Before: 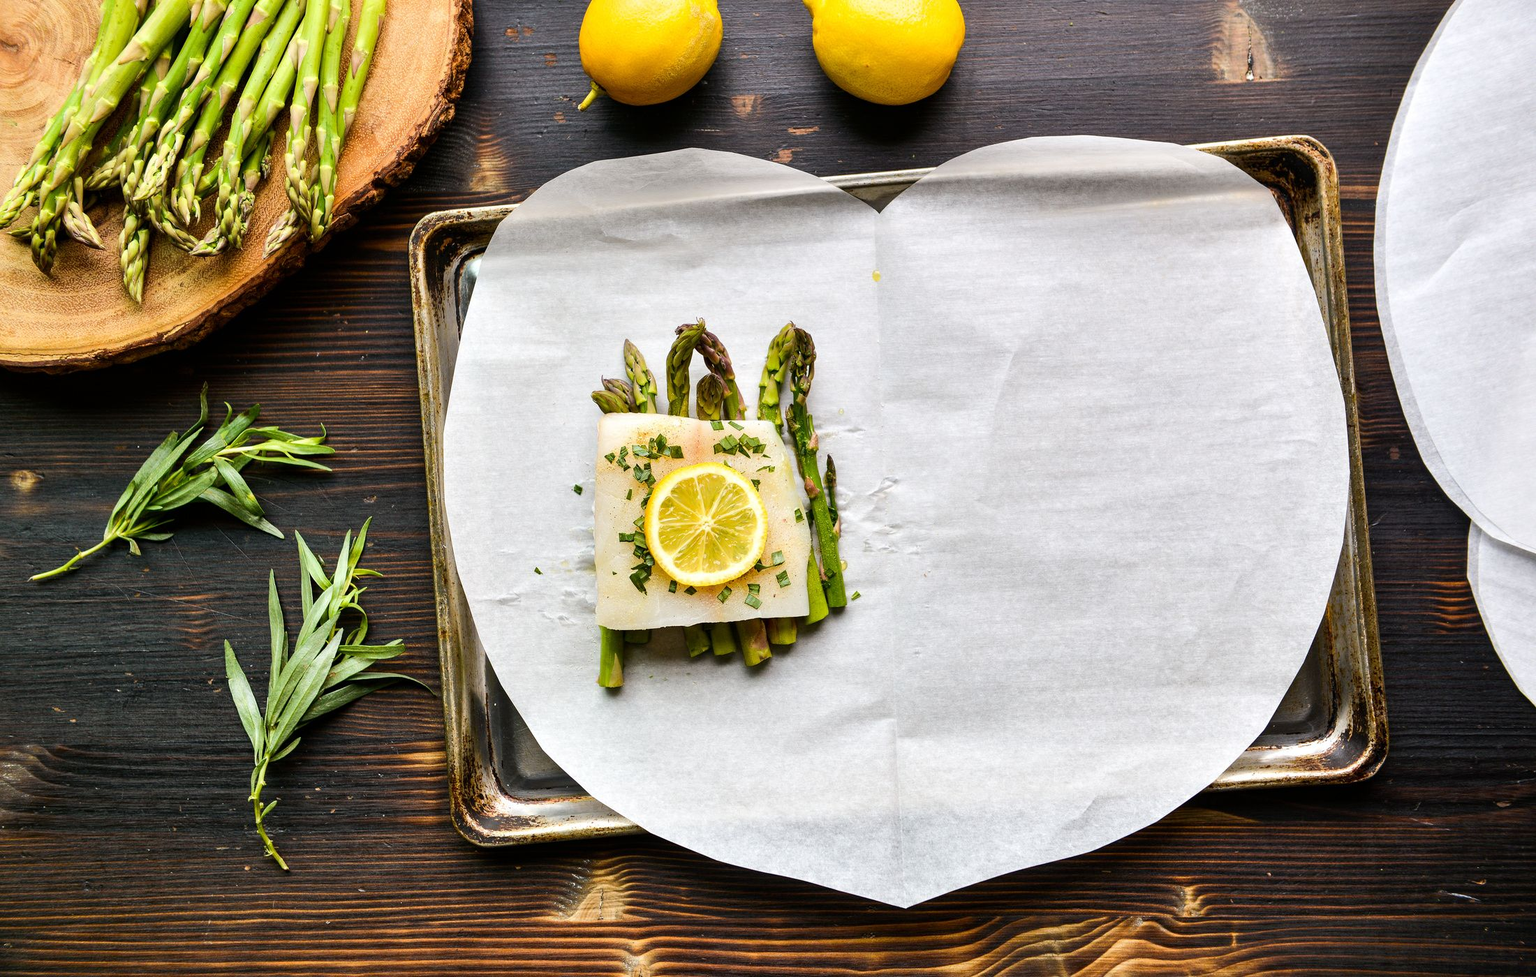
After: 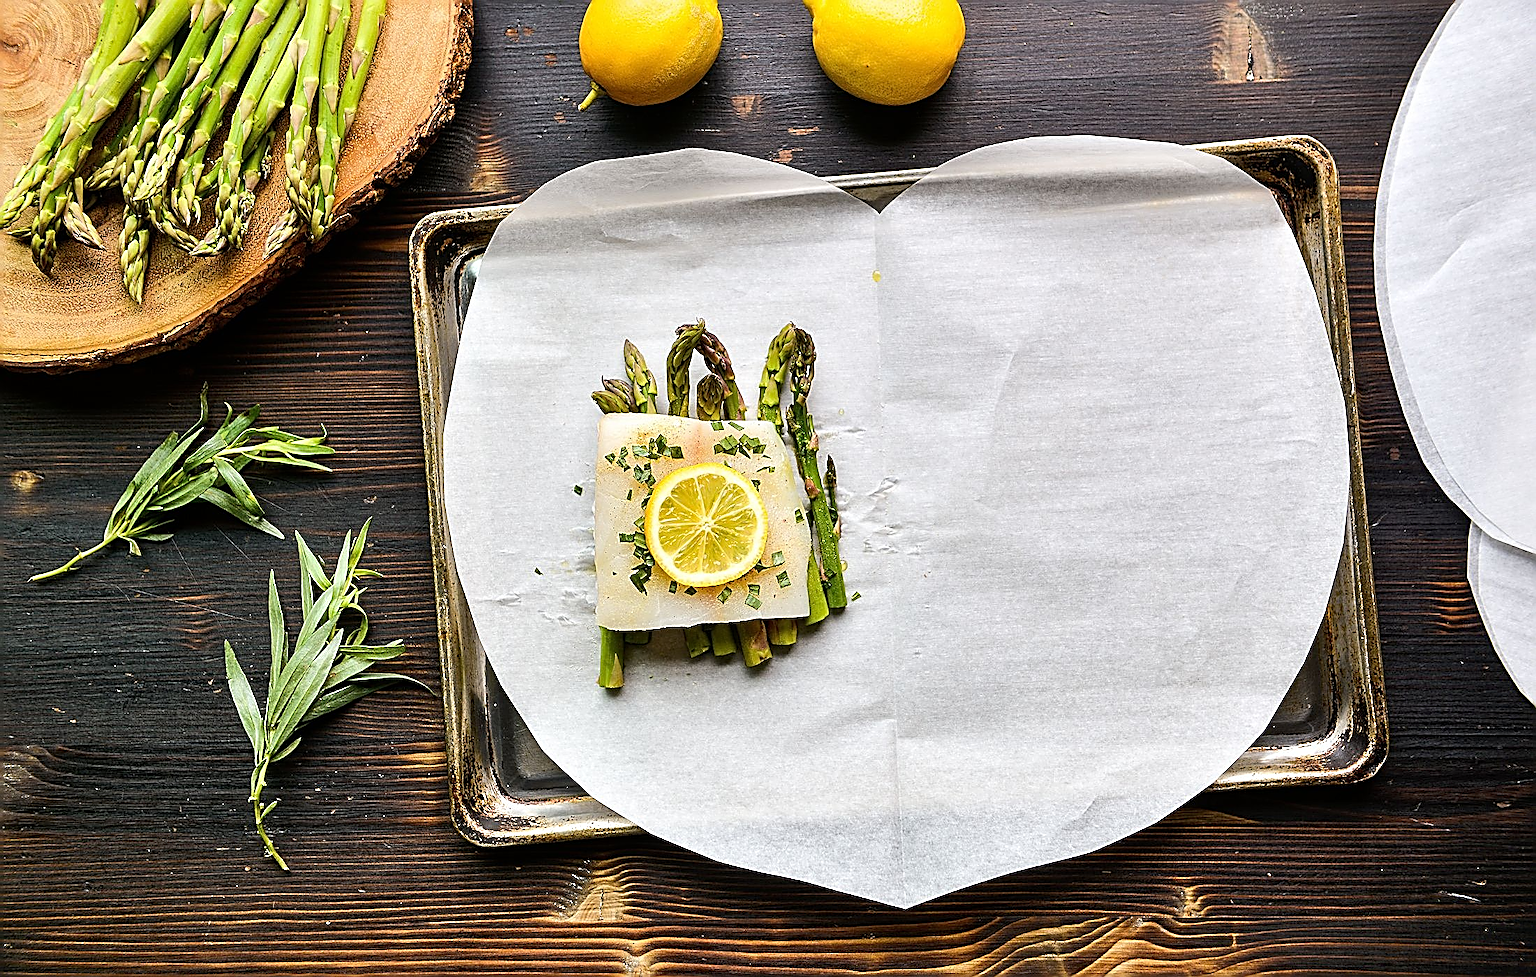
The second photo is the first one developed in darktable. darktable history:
sharpen: amount 1.863
